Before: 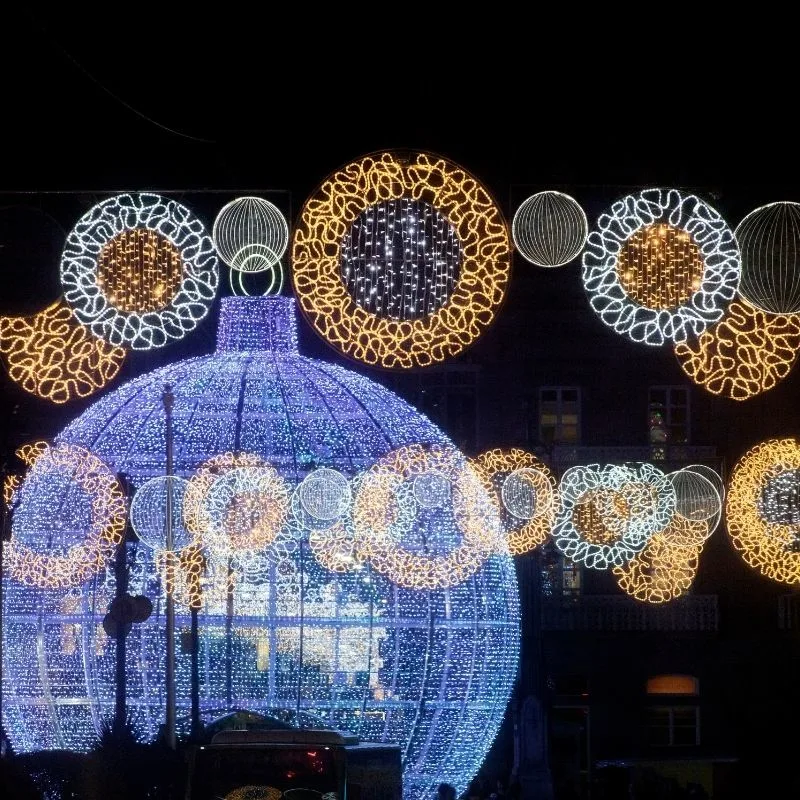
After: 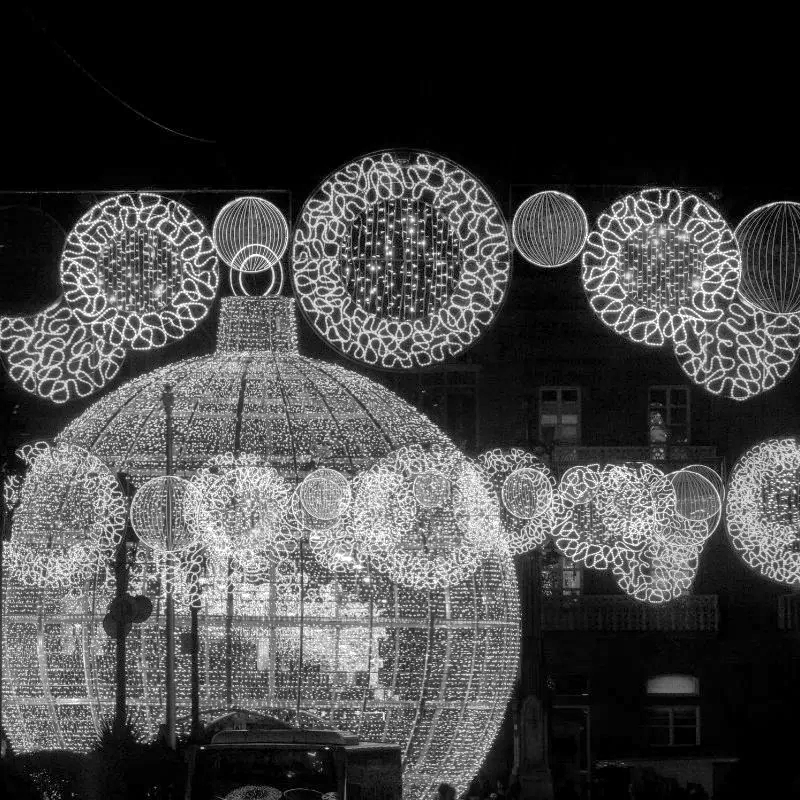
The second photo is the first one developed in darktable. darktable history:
local contrast: on, module defaults
contrast brightness saturation: saturation -1
shadows and highlights: on, module defaults
